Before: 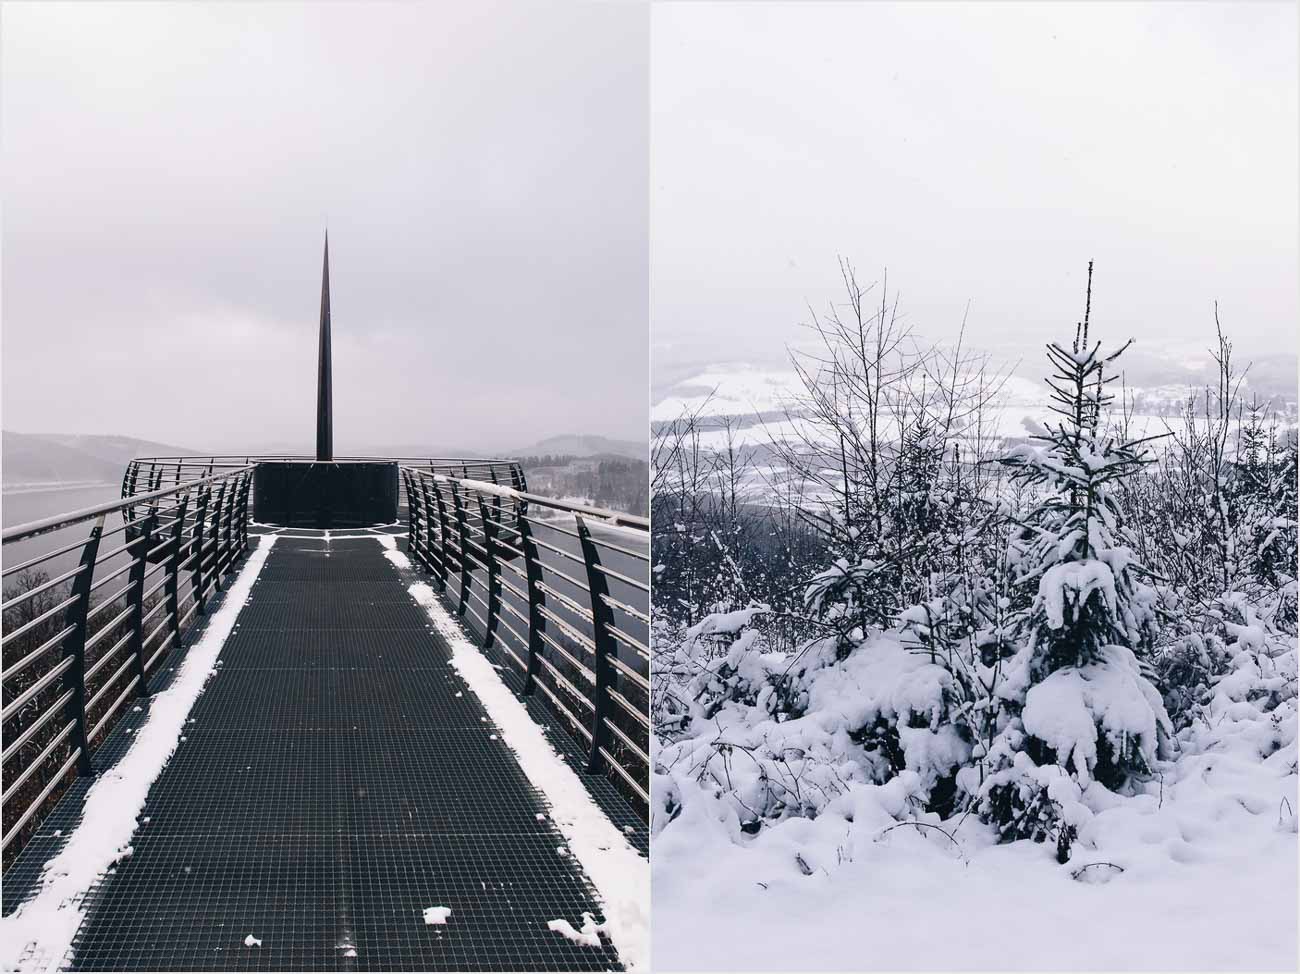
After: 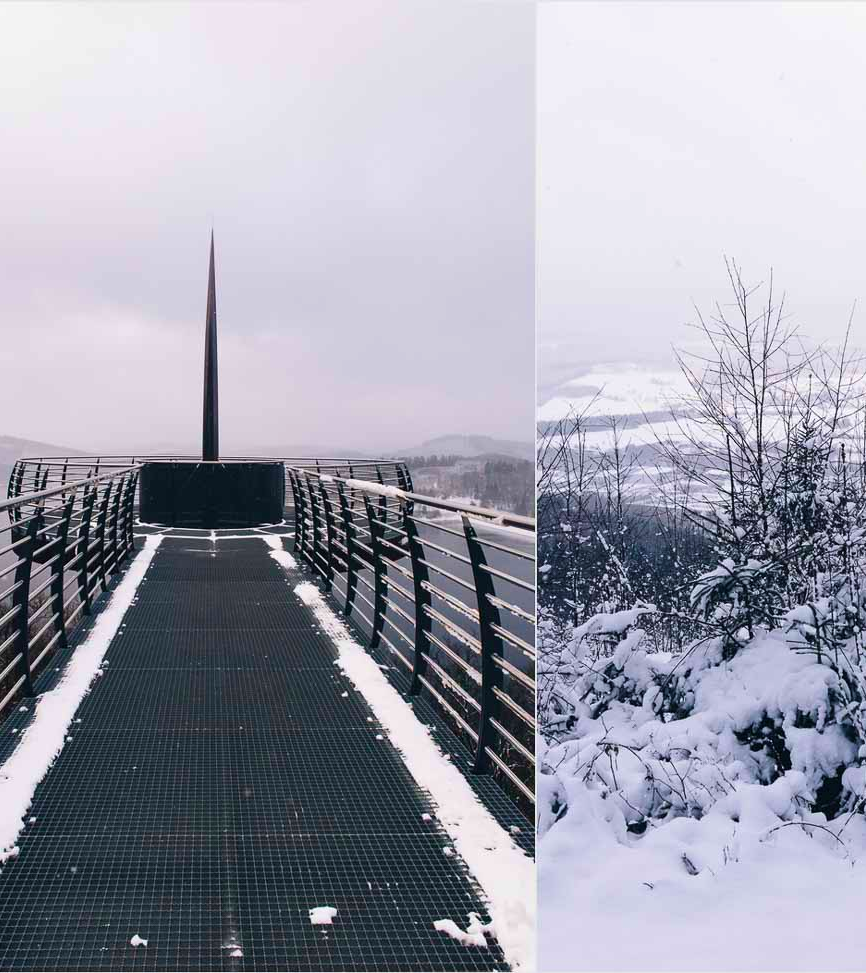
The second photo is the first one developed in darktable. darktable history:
crop and rotate: left 8.786%, right 24.548%
velvia: strength 40%
